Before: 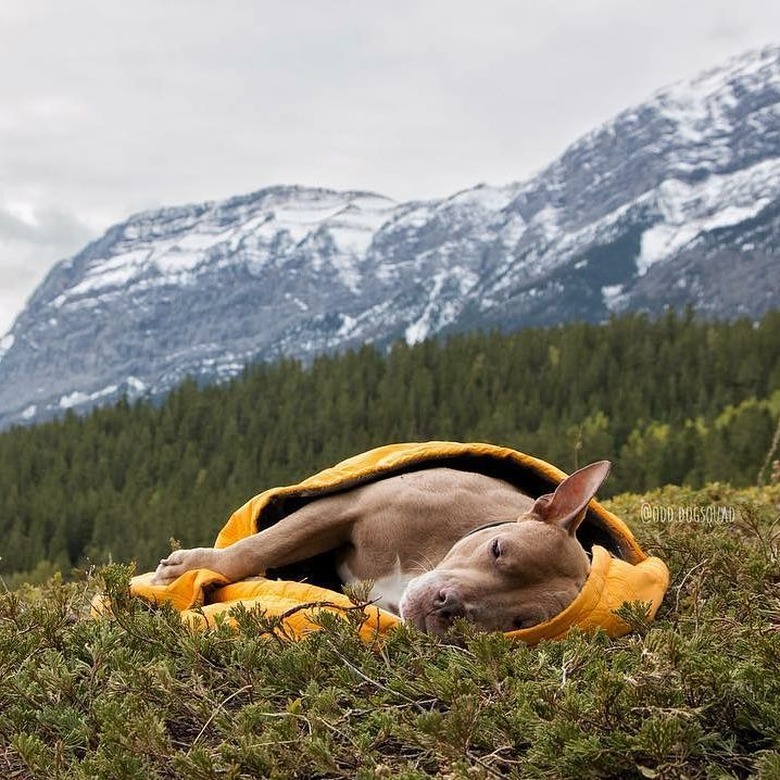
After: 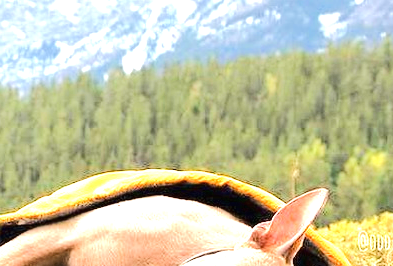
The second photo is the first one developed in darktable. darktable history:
crop: left 36.375%, top 34.959%, right 13.141%, bottom 30.876%
tone equalizer: -7 EV 0.16 EV, -6 EV 0.617 EV, -5 EV 1.14 EV, -4 EV 1.36 EV, -3 EV 1.16 EV, -2 EV 0.6 EV, -1 EV 0.166 EV, edges refinement/feathering 500, mask exposure compensation -1.57 EV, preserve details no
exposure: black level correction 0, exposure 1.703 EV, compensate exposure bias true, compensate highlight preservation false
